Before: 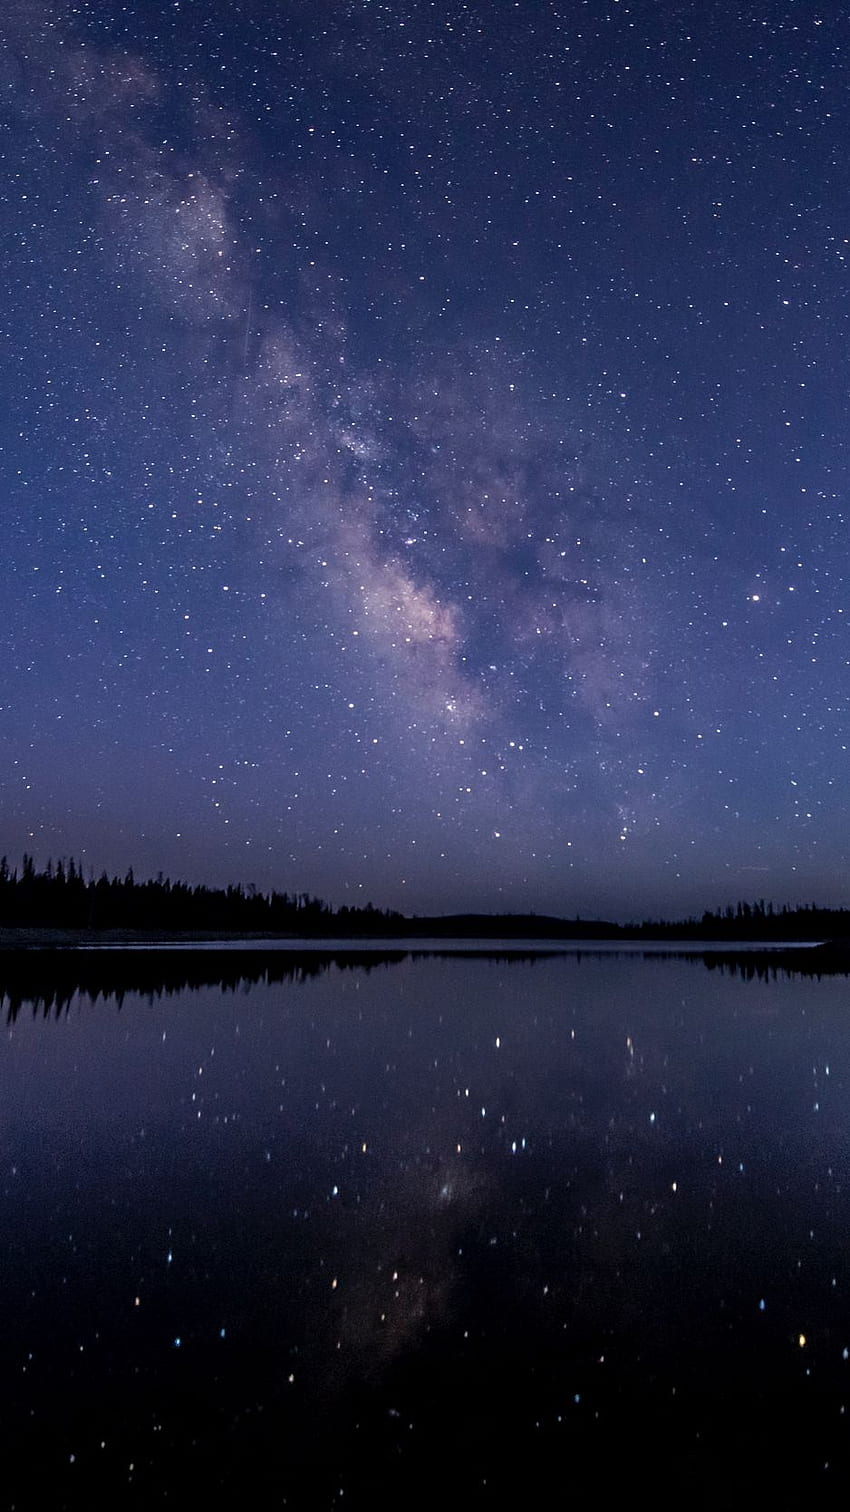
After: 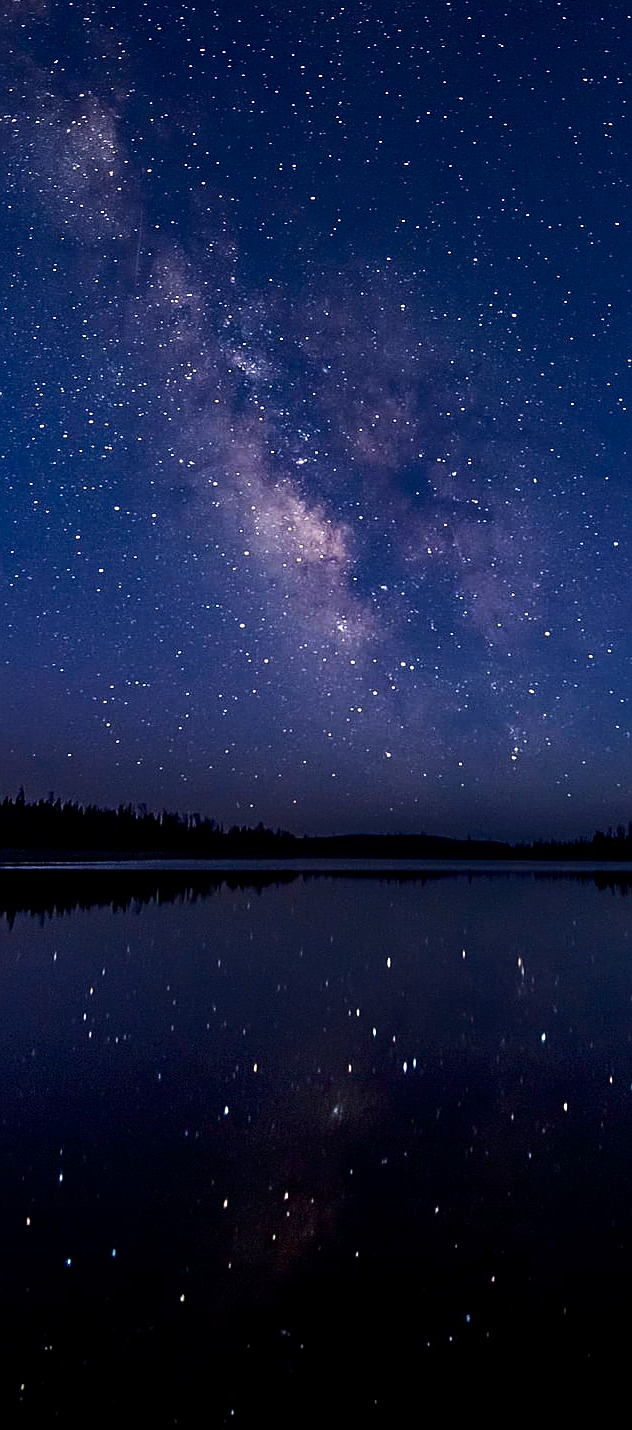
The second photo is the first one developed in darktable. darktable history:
crop and rotate: left 13.003%, top 5.382%, right 12.591%
sharpen: on, module defaults
contrast brightness saturation: contrast 0.189, brightness -0.106, saturation 0.213
